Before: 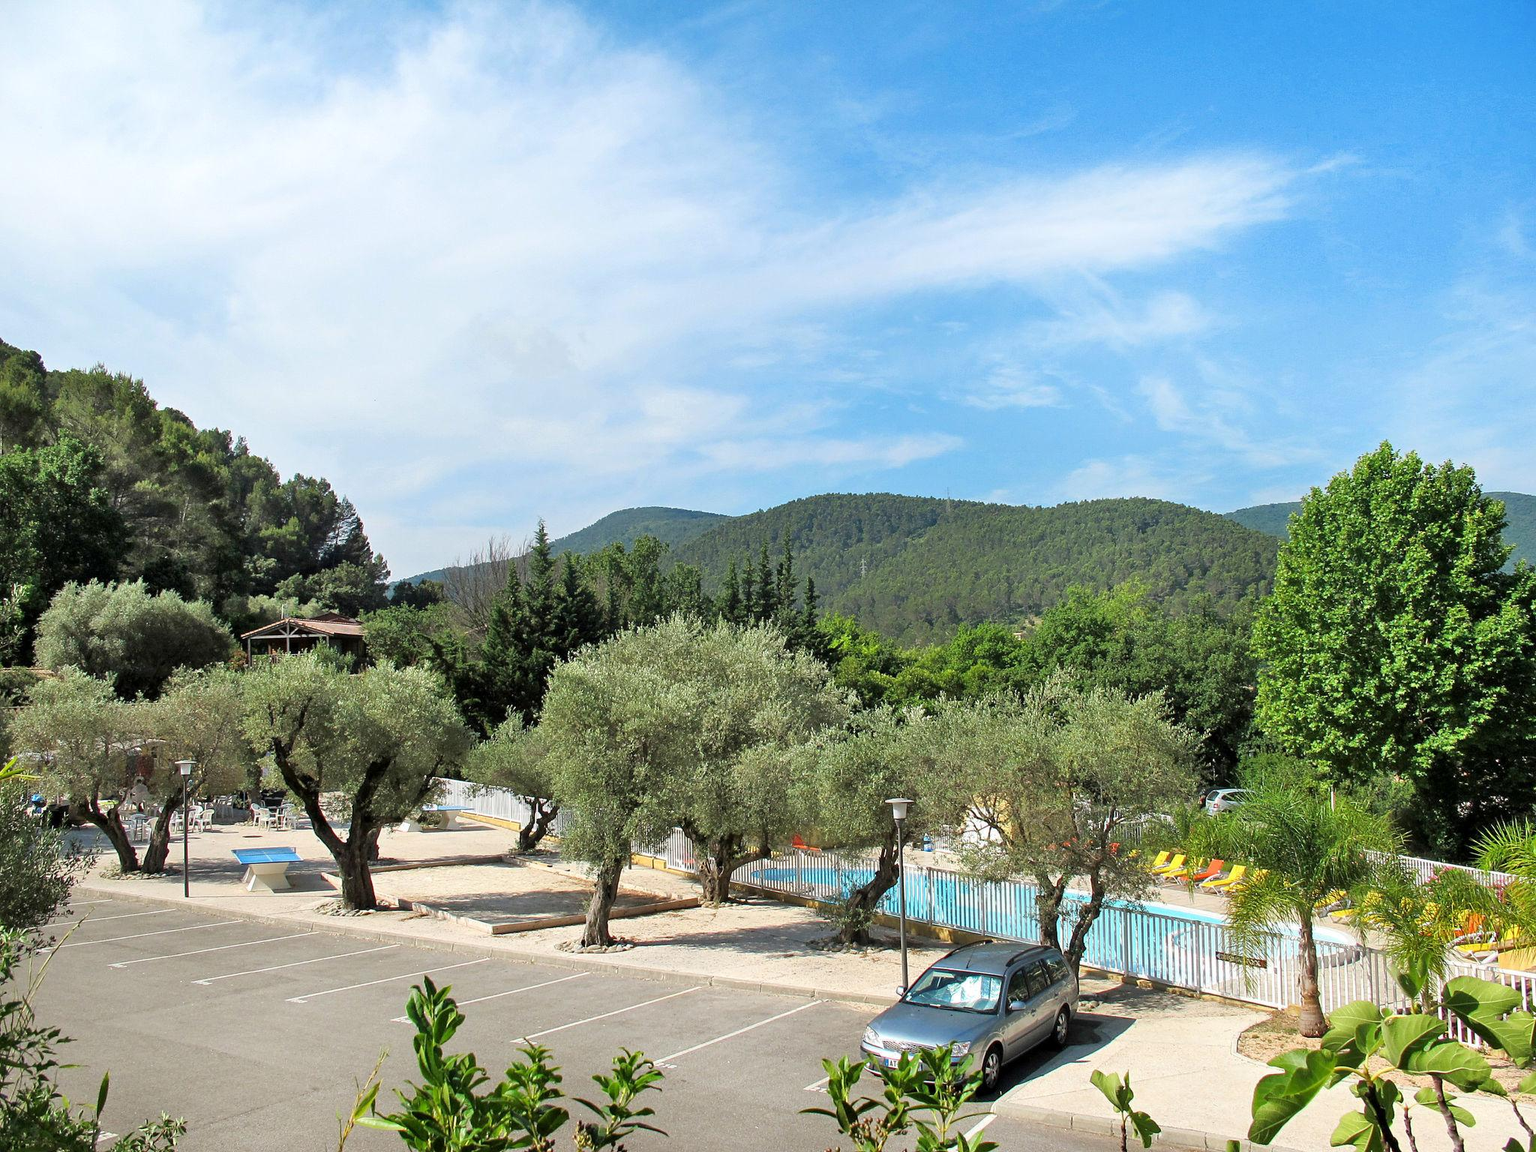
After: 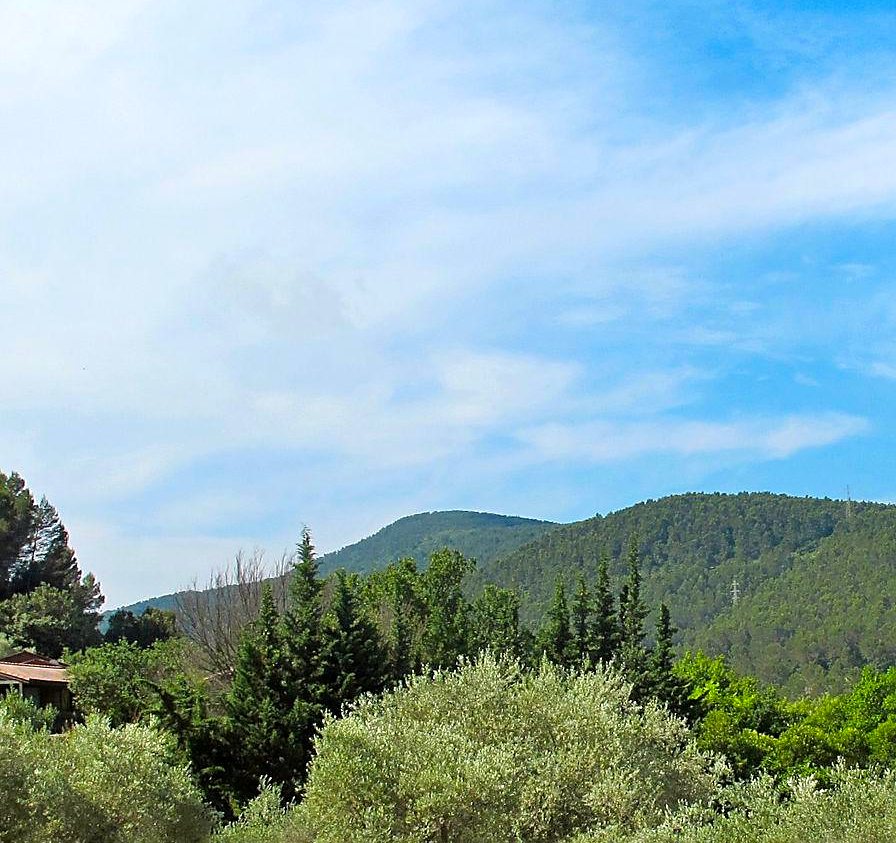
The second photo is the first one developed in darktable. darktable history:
color zones: curves: ch1 [(0, 0.513) (0.143, 0.524) (0.286, 0.511) (0.429, 0.506) (0.571, 0.503) (0.714, 0.503) (0.857, 0.508) (1, 0.513)]
sharpen: radius 1.877, amount 0.393, threshold 1.621
crop: left 20.318%, top 10.772%, right 35.914%, bottom 34.334%
color balance rgb: power › chroma 0.254%, power › hue 62.47°, linear chroma grading › global chroma 19.808%, perceptual saturation grading › global saturation 3.495%, global vibrance 10.629%, saturation formula JzAzBz (2021)
